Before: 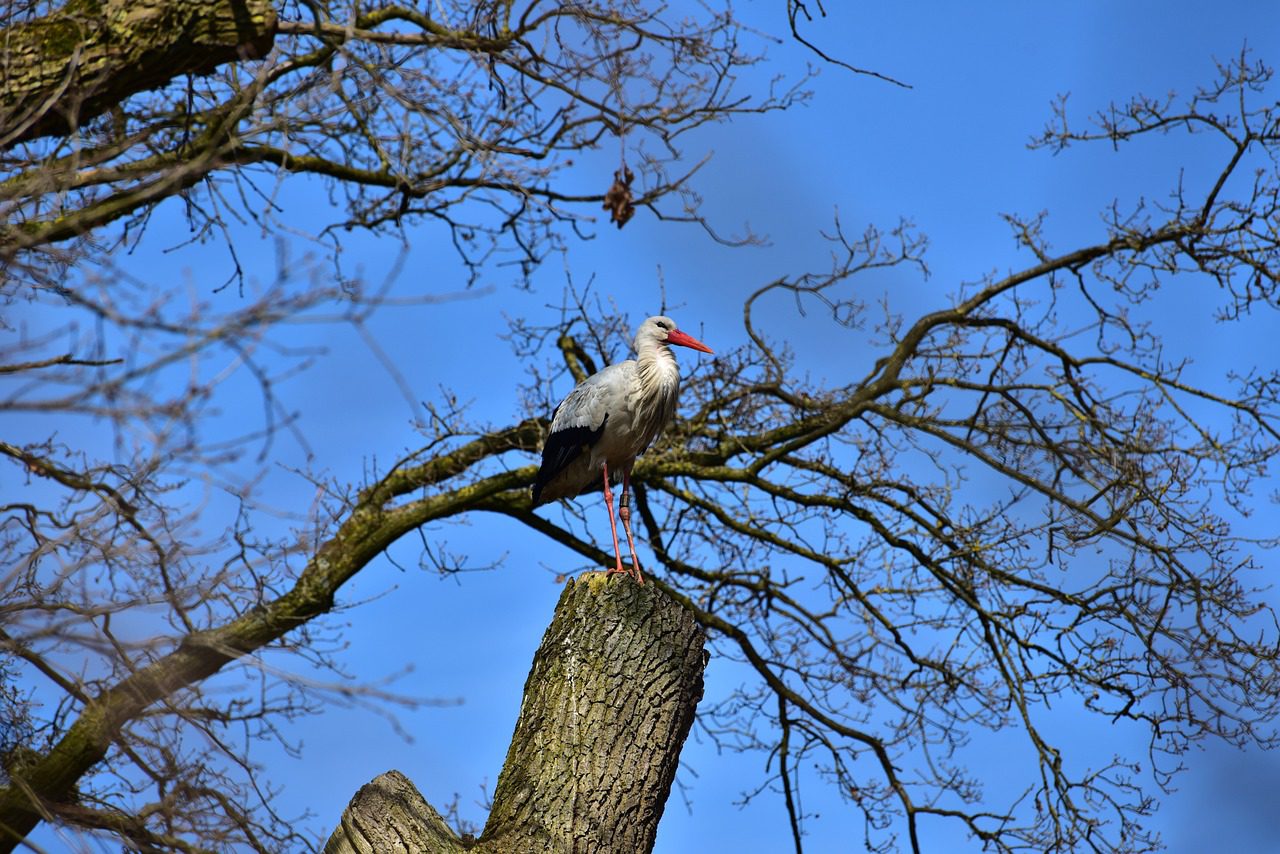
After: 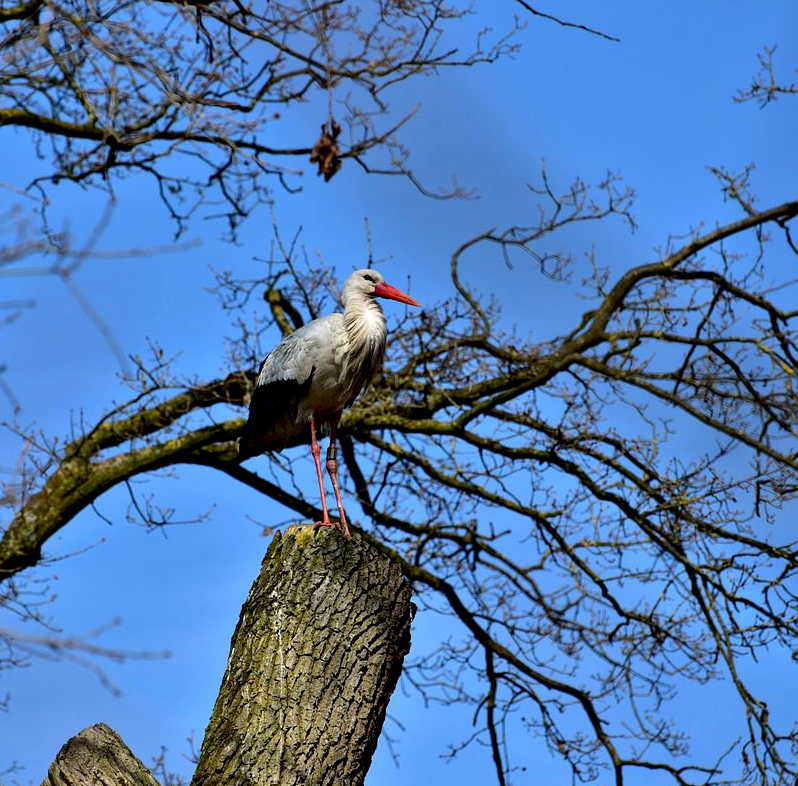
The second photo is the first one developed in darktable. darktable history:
tone equalizer: on, module defaults
crop and rotate: left 22.918%, top 5.629%, right 14.711%, bottom 2.247%
exposure: black level correction 0.01, exposure 0.011 EV, compensate highlight preservation false
